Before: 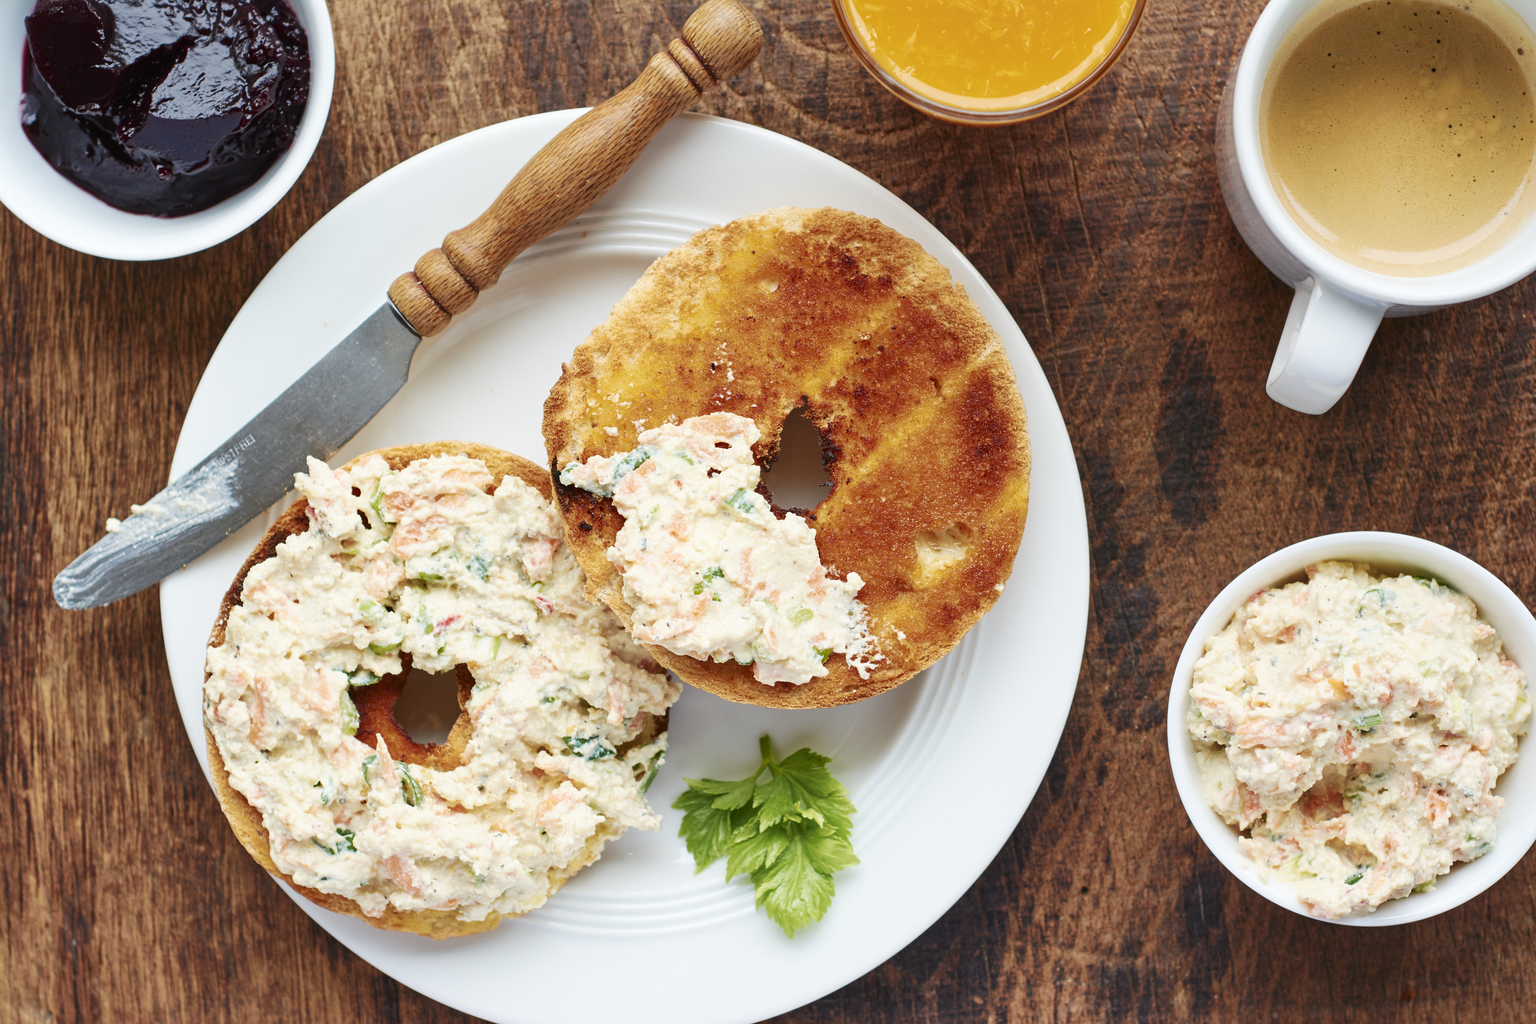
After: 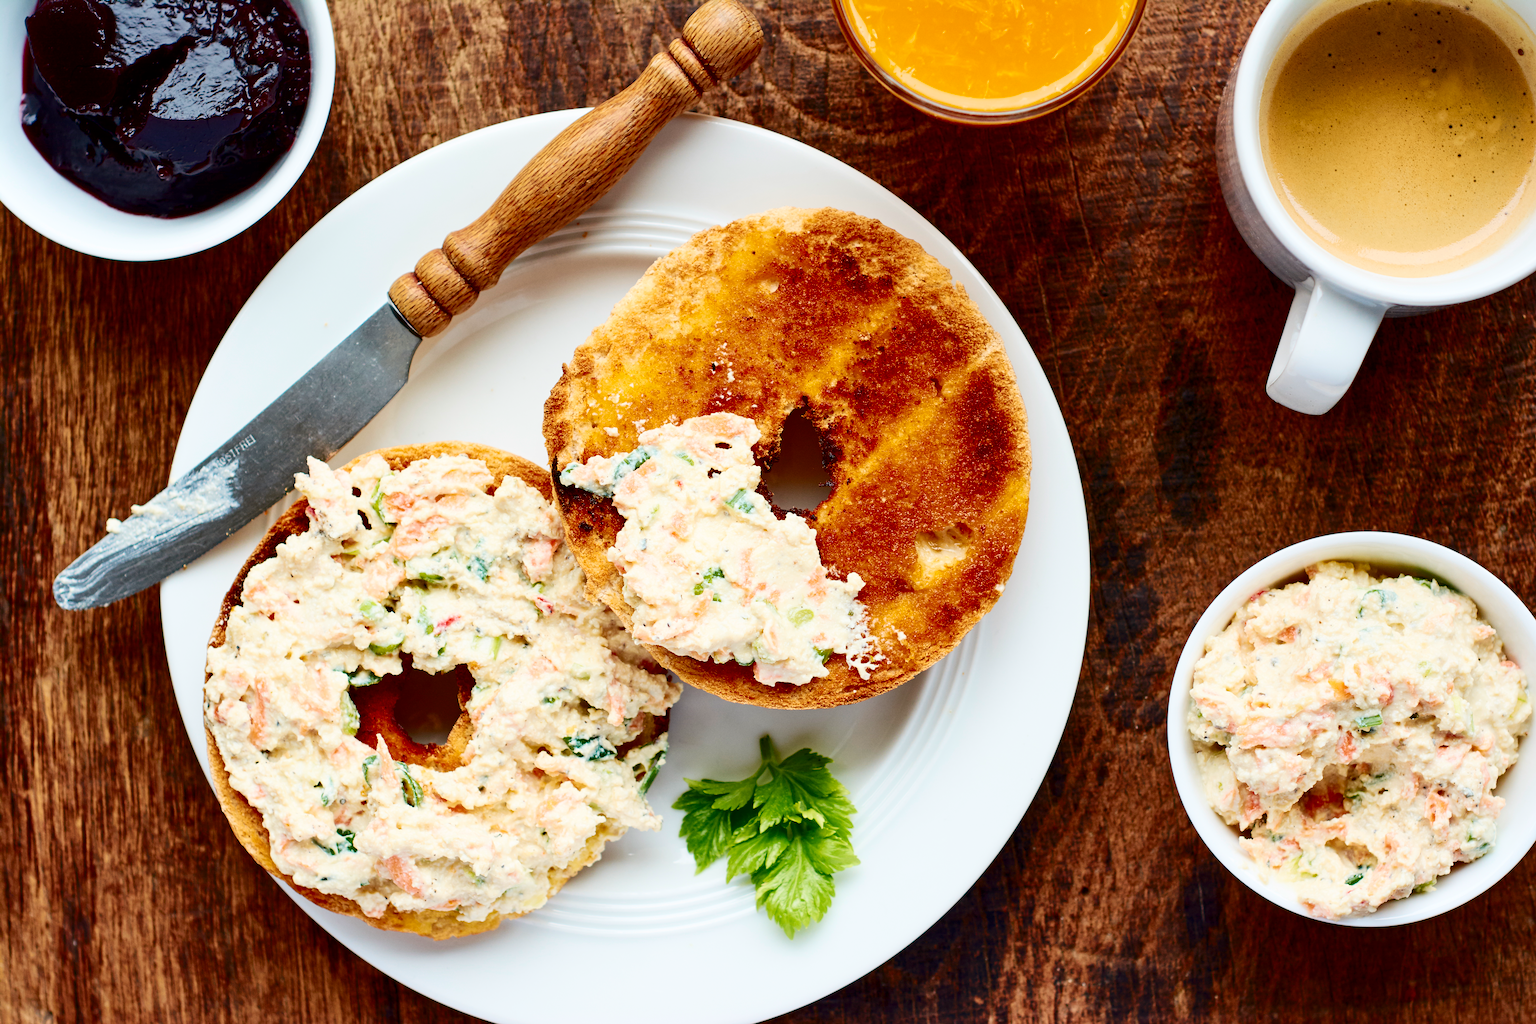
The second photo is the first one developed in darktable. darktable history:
contrast brightness saturation: contrast 0.21, brightness -0.11, saturation 0.21
exposure: black level correction 0.007, compensate highlight preservation false
